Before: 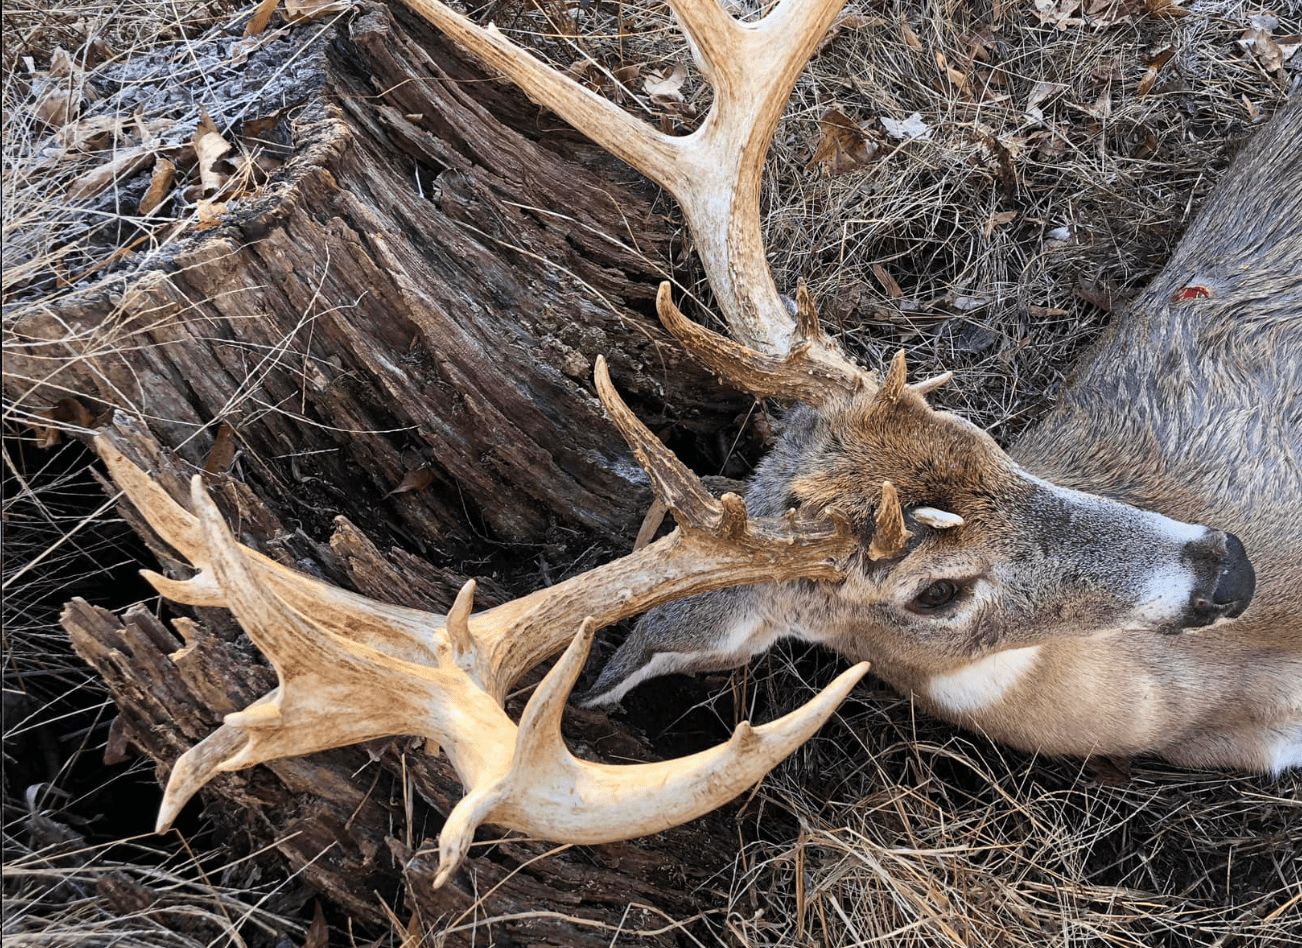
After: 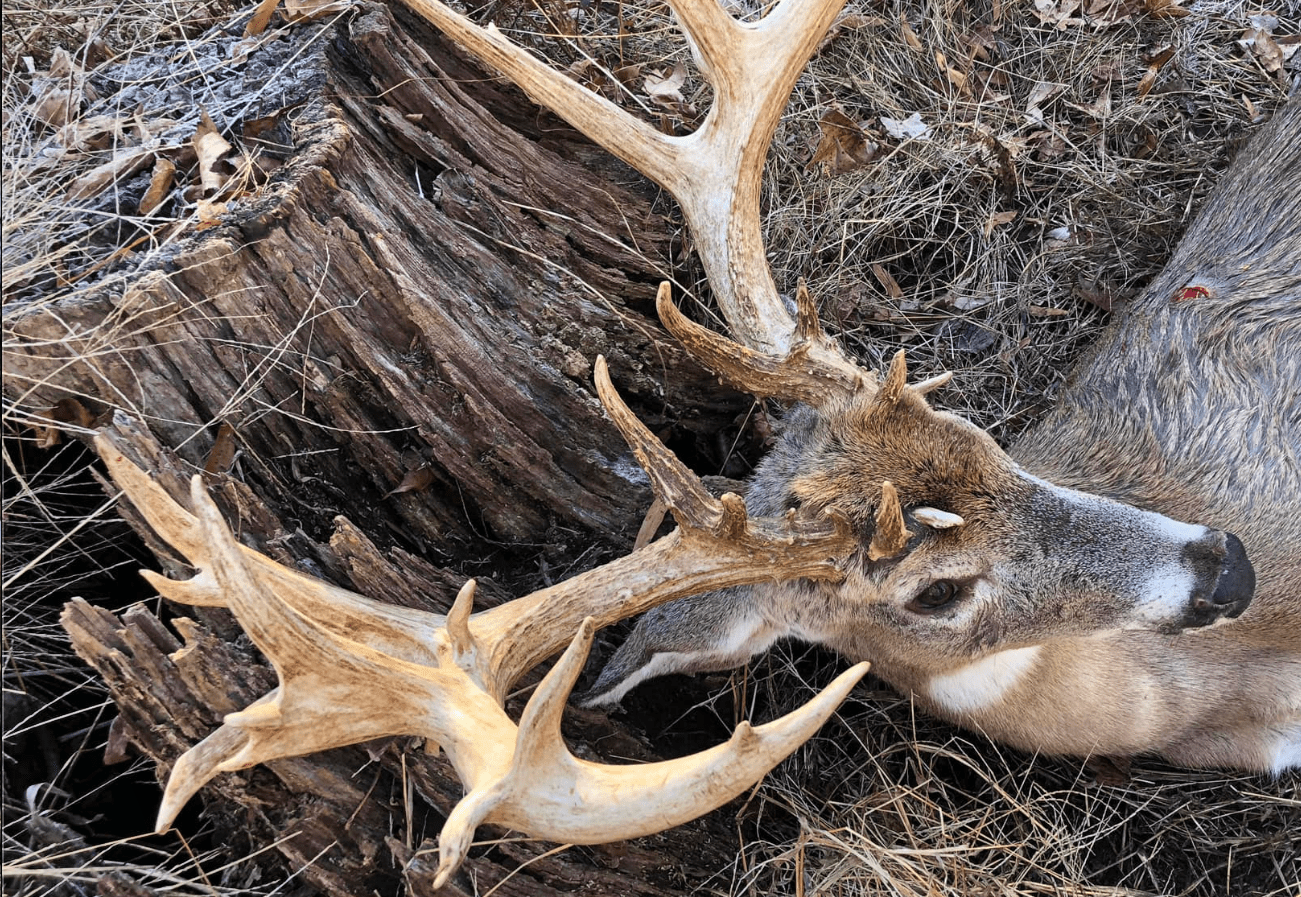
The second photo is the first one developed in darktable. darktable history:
shadows and highlights: highlights color adjustment 78.82%, soften with gaussian
crop and rotate: top 0.009%, bottom 5.286%
